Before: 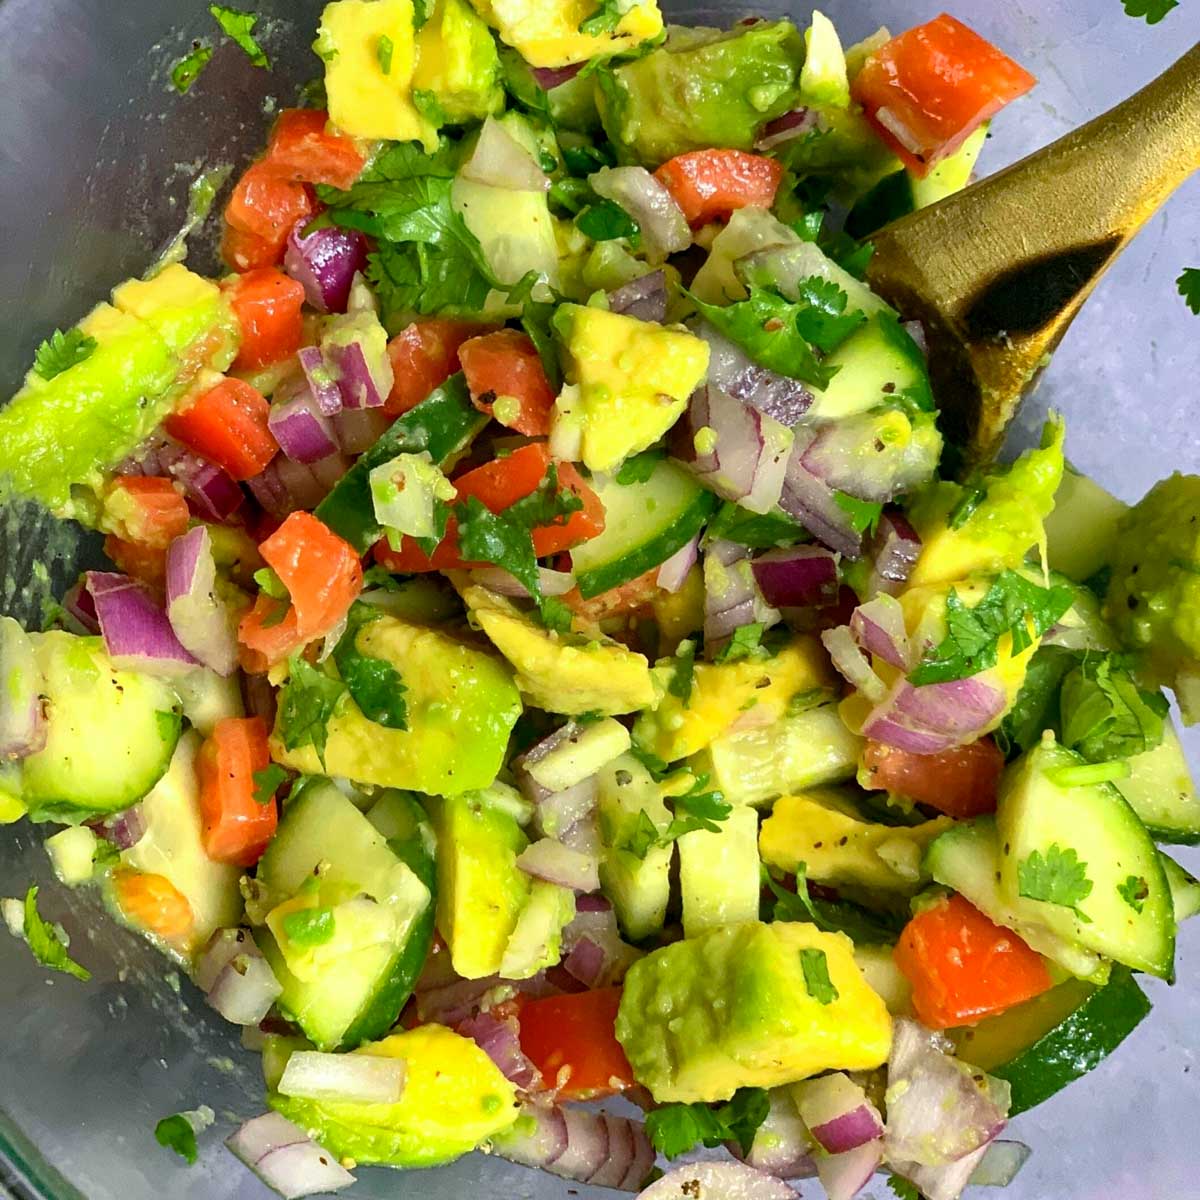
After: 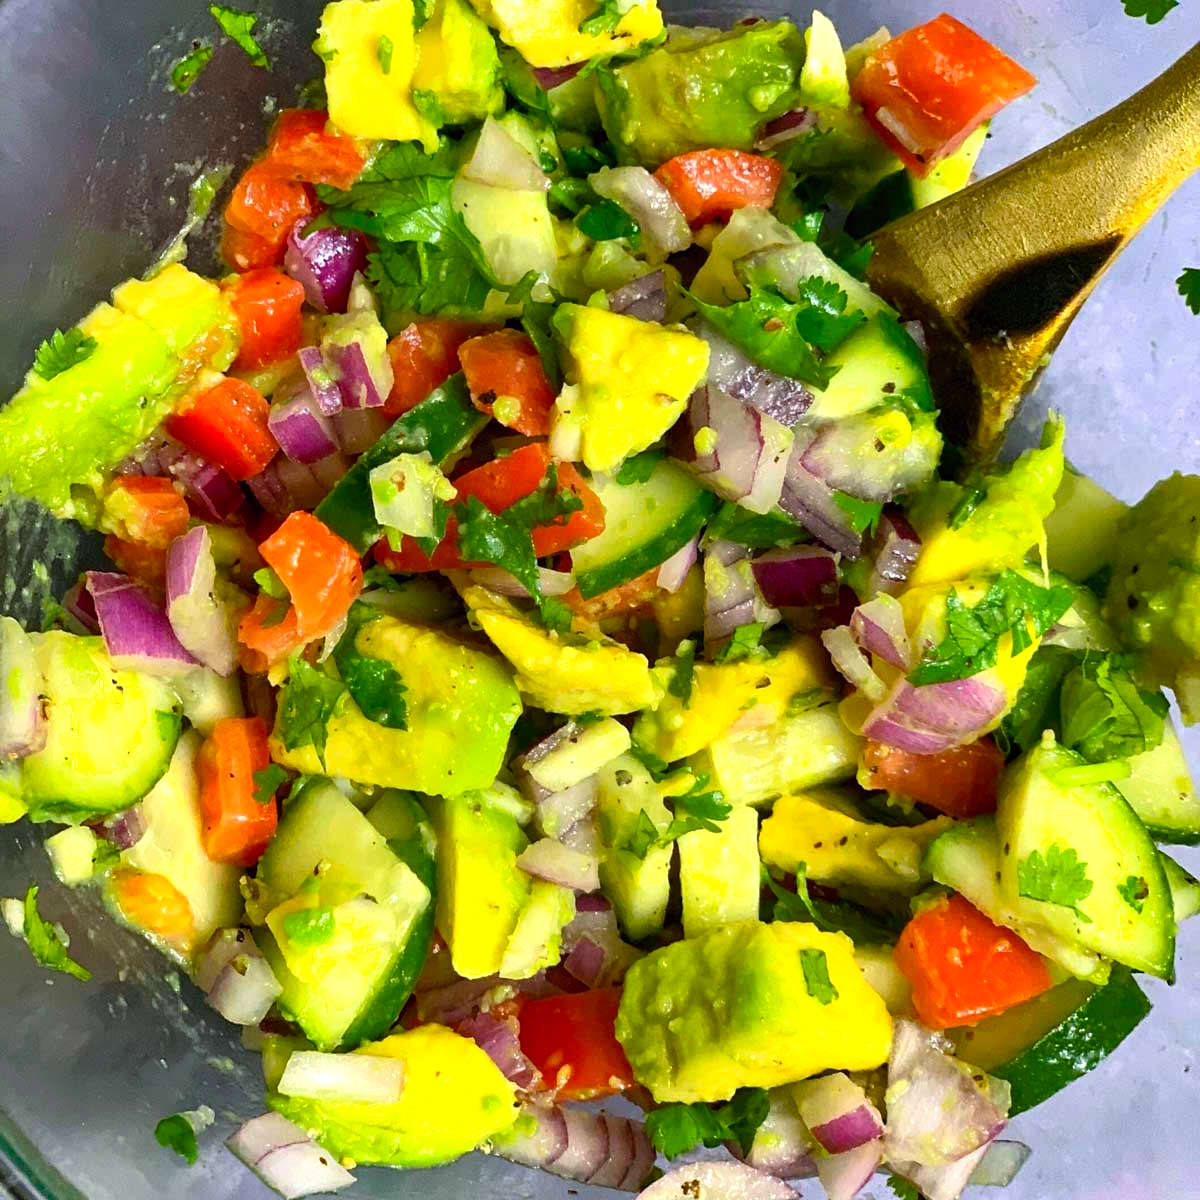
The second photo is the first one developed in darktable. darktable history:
color balance: lift [1, 1, 0.999, 1.001], gamma [1, 1.003, 1.005, 0.995], gain [1, 0.992, 0.988, 1.012], contrast 5%, output saturation 110%
shadows and highlights: shadows 0, highlights 40
